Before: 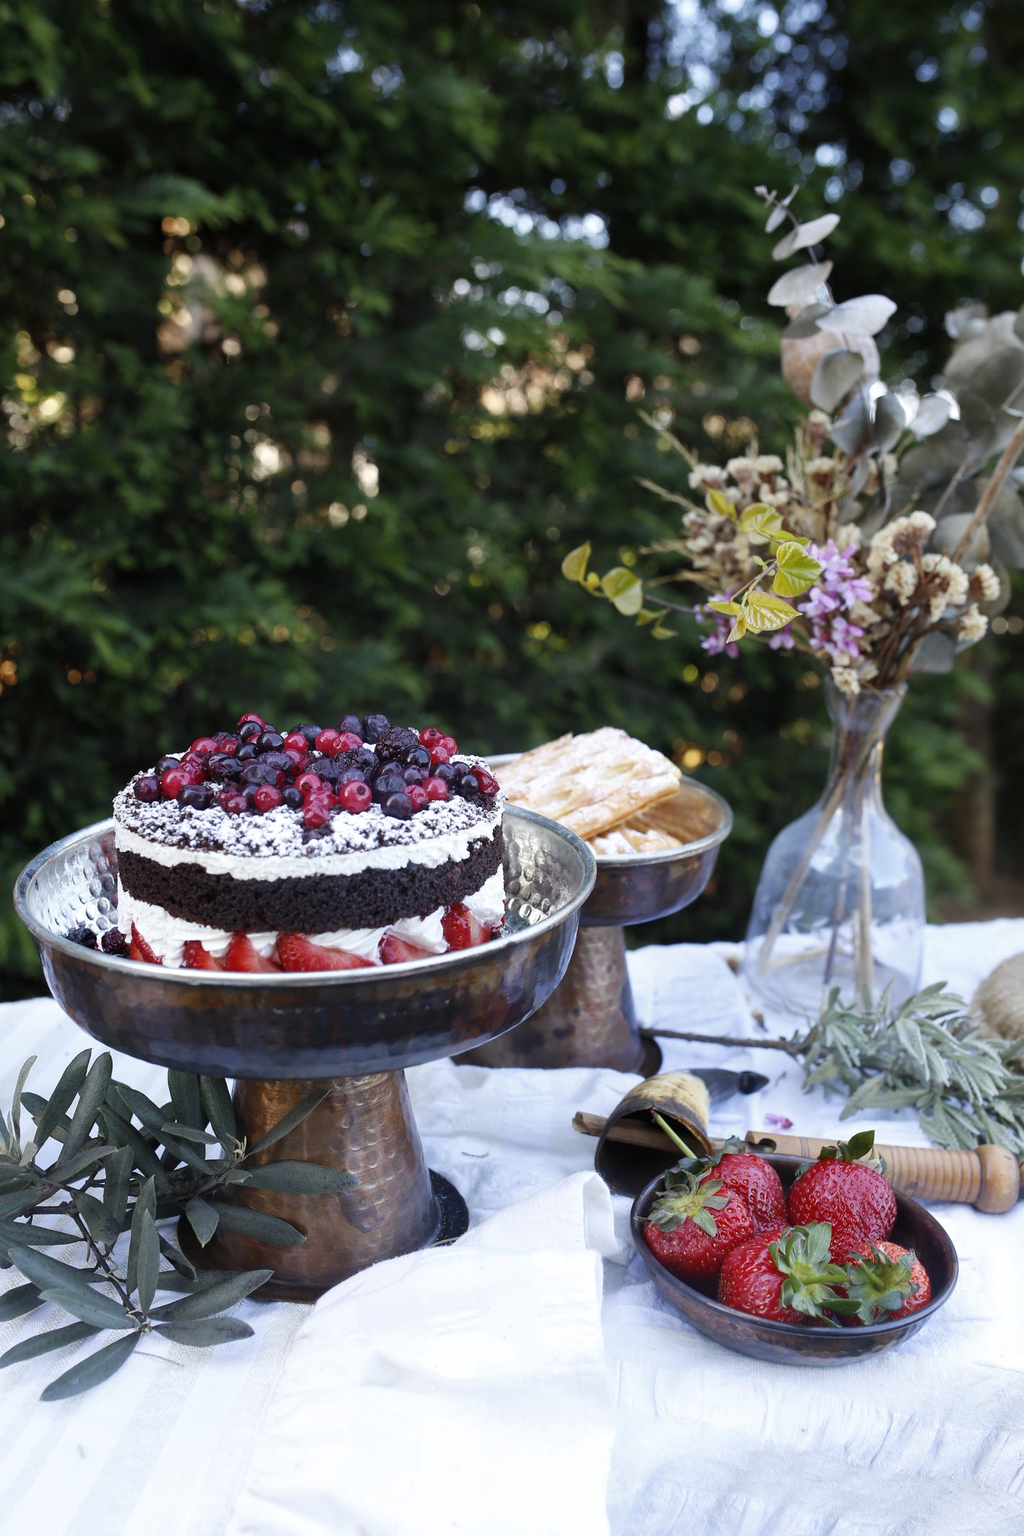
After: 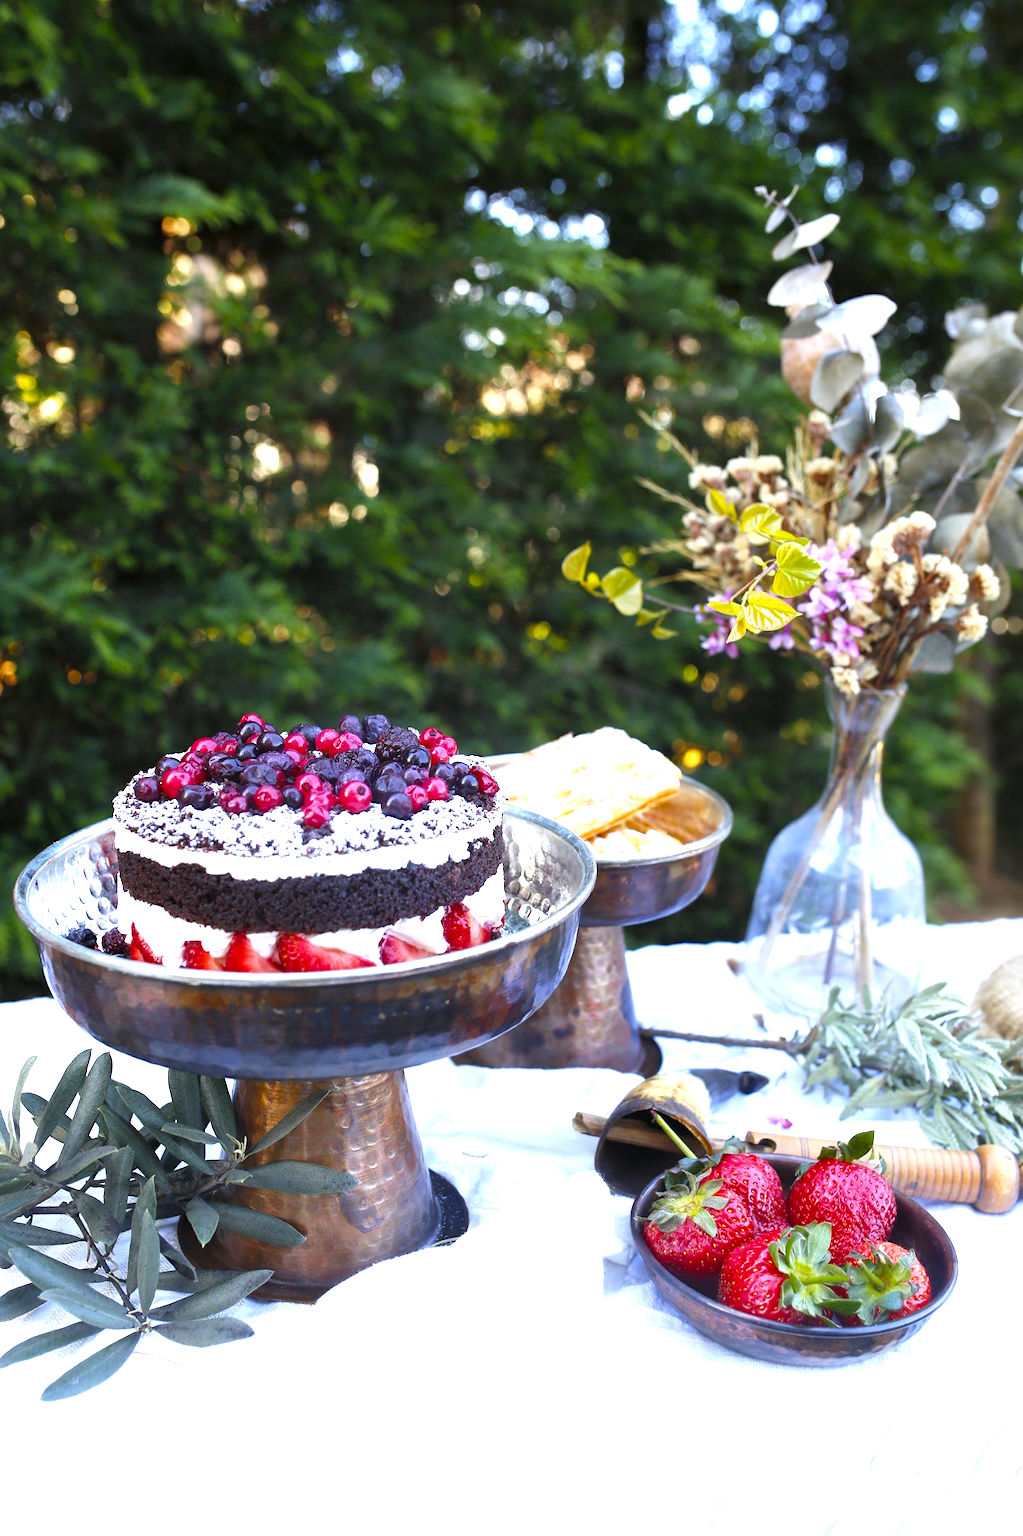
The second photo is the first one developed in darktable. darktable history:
exposure: exposure 1 EV, compensate highlight preservation false
color balance rgb: perceptual saturation grading › global saturation 30%, global vibrance 20%
